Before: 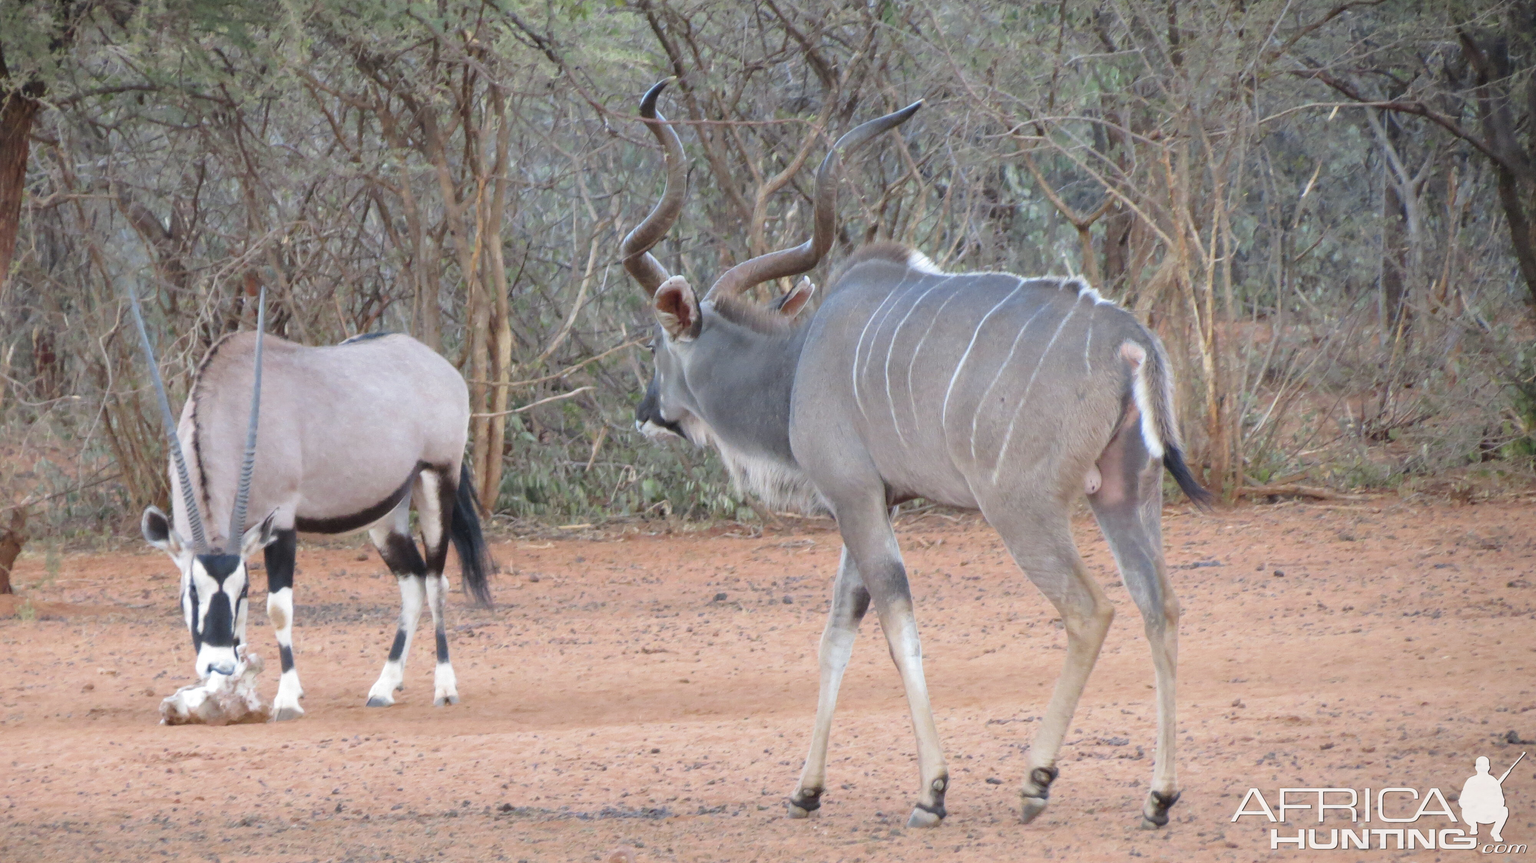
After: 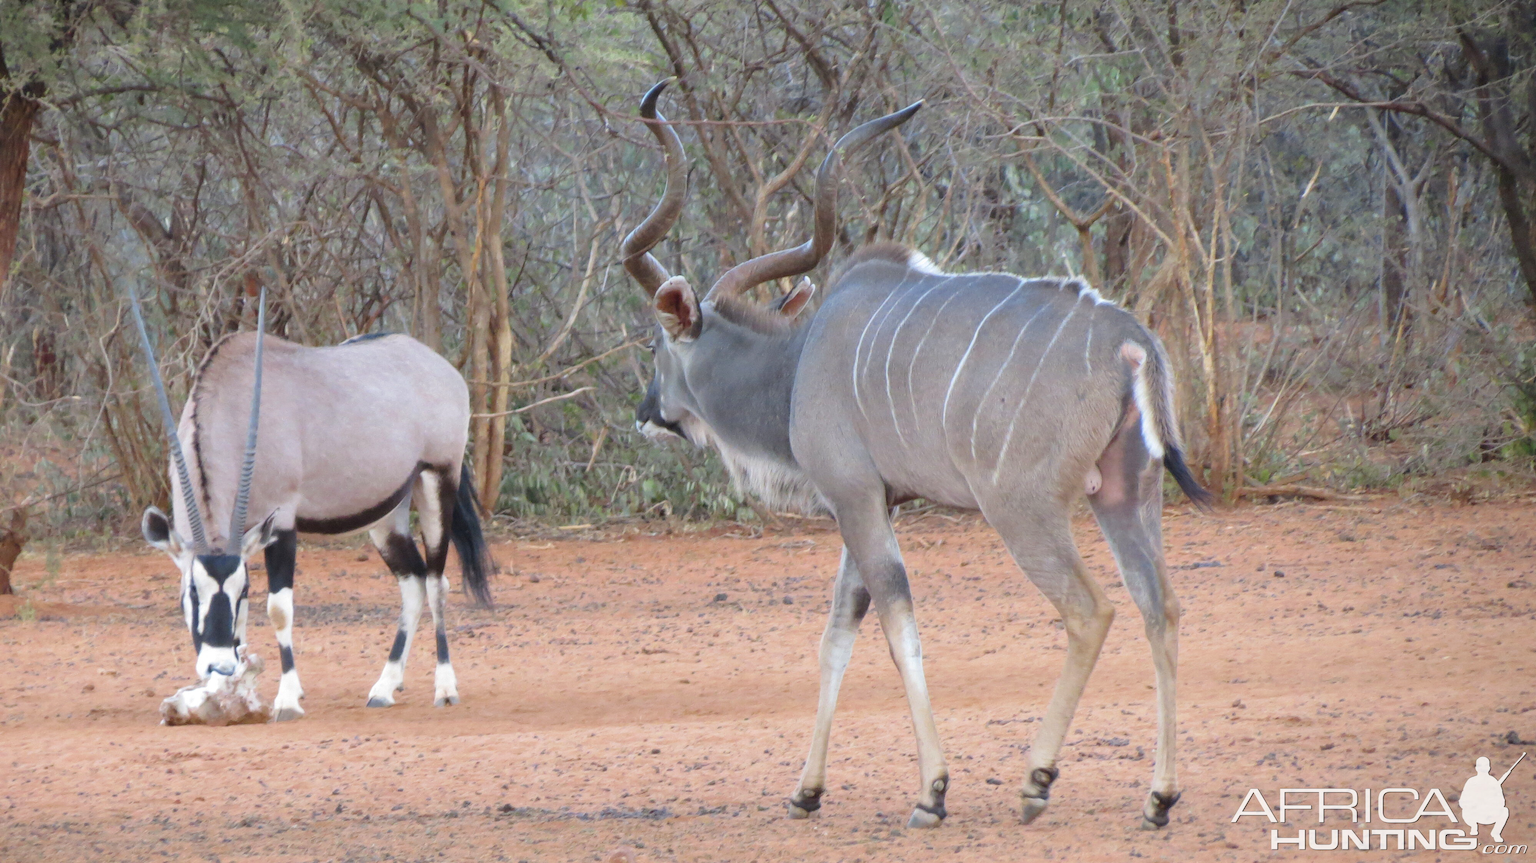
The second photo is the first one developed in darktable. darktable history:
color balance rgb: linear chroma grading › global chroma 15.197%, perceptual saturation grading › global saturation -0.992%, global vibrance 9.787%
